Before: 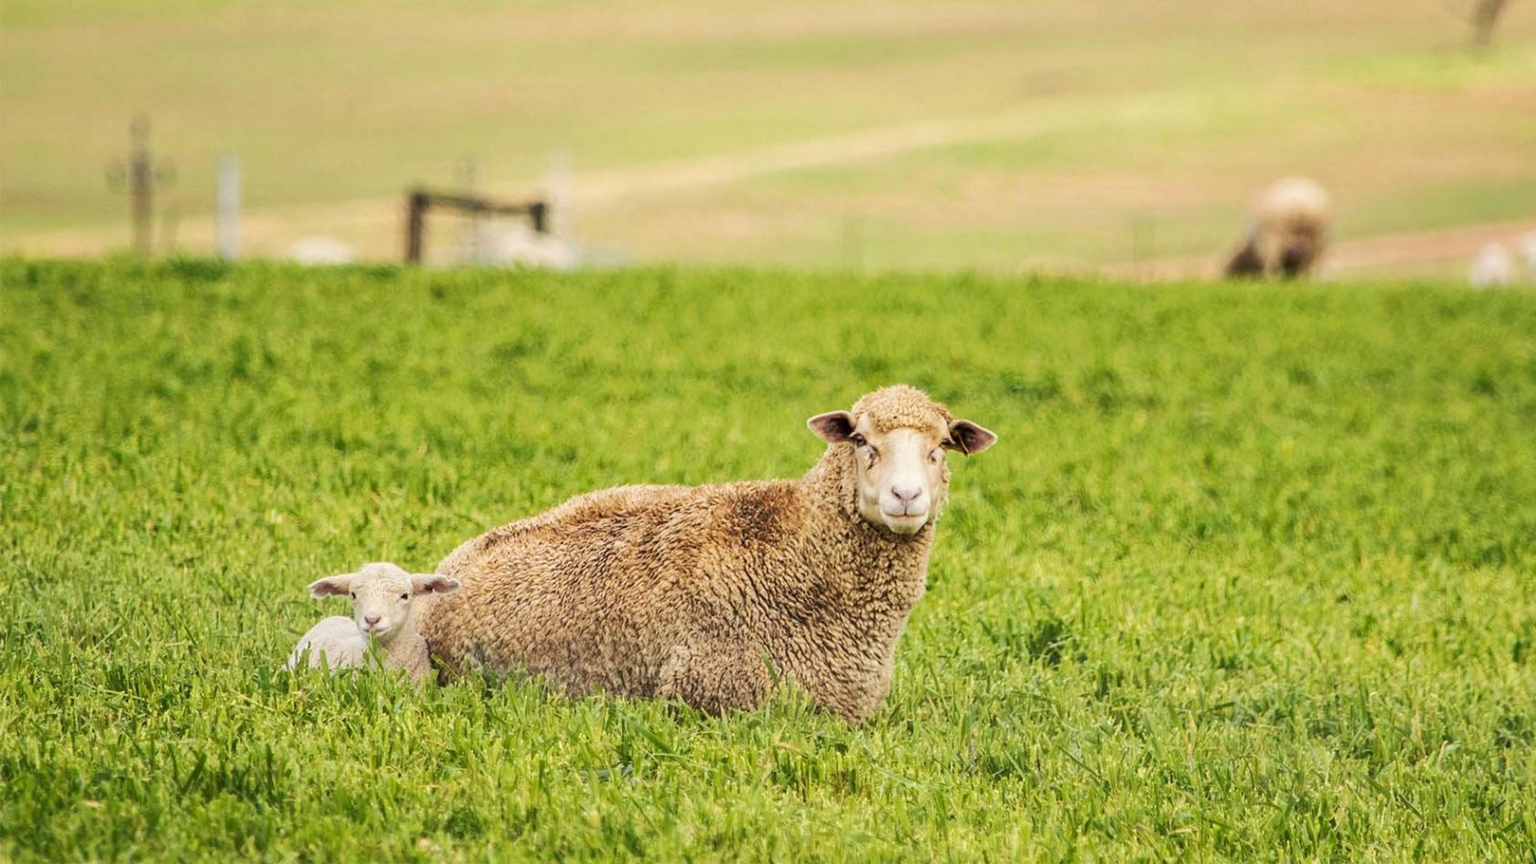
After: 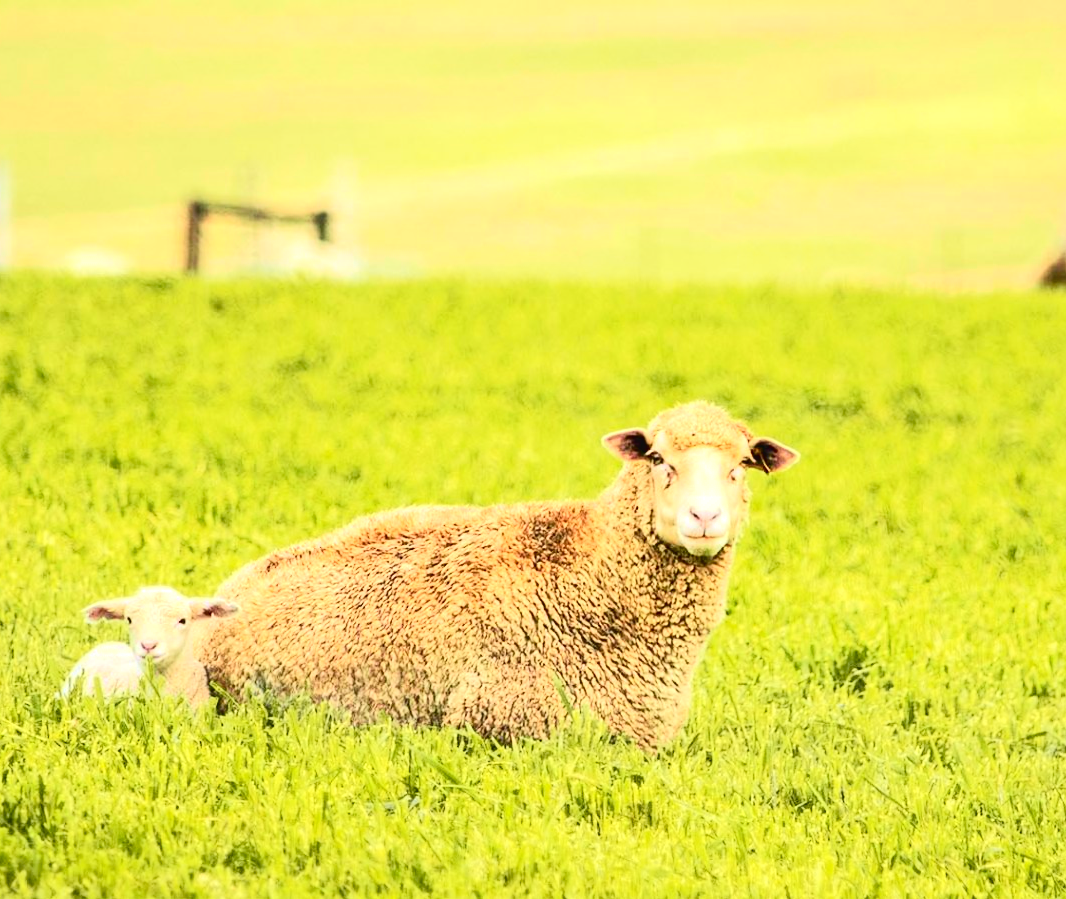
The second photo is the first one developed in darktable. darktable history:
tone curve: curves: ch0 [(0, 0.036) (0.037, 0.042) (0.184, 0.146) (0.438, 0.521) (0.54, 0.668) (0.698, 0.835) (0.856, 0.92) (1, 0.98)]; ch1 [(0, 0) (0.393, 0.415) (0.447, 0.448) (0.482, 0.459) (0.509, 0.496) (0.527, 0.525) (0.571, 0.602) (0.619, 0.671) (0.715, 0.729) (1, 1)]; ch2 [(0, 0) (0.369, 0.388) (0.449, 0.454) (0.499, 0.5) (0.521, 0.517) (0.53, 0.544) (0.561, 0.607) (0.674, 0.735) (1, 1)], color space Lab, independent channels, preserve colors none
exposure: exposure 0.6 EV, compensate highlight preservation false
crop and rotate: left 15.055%, right 18.278%
